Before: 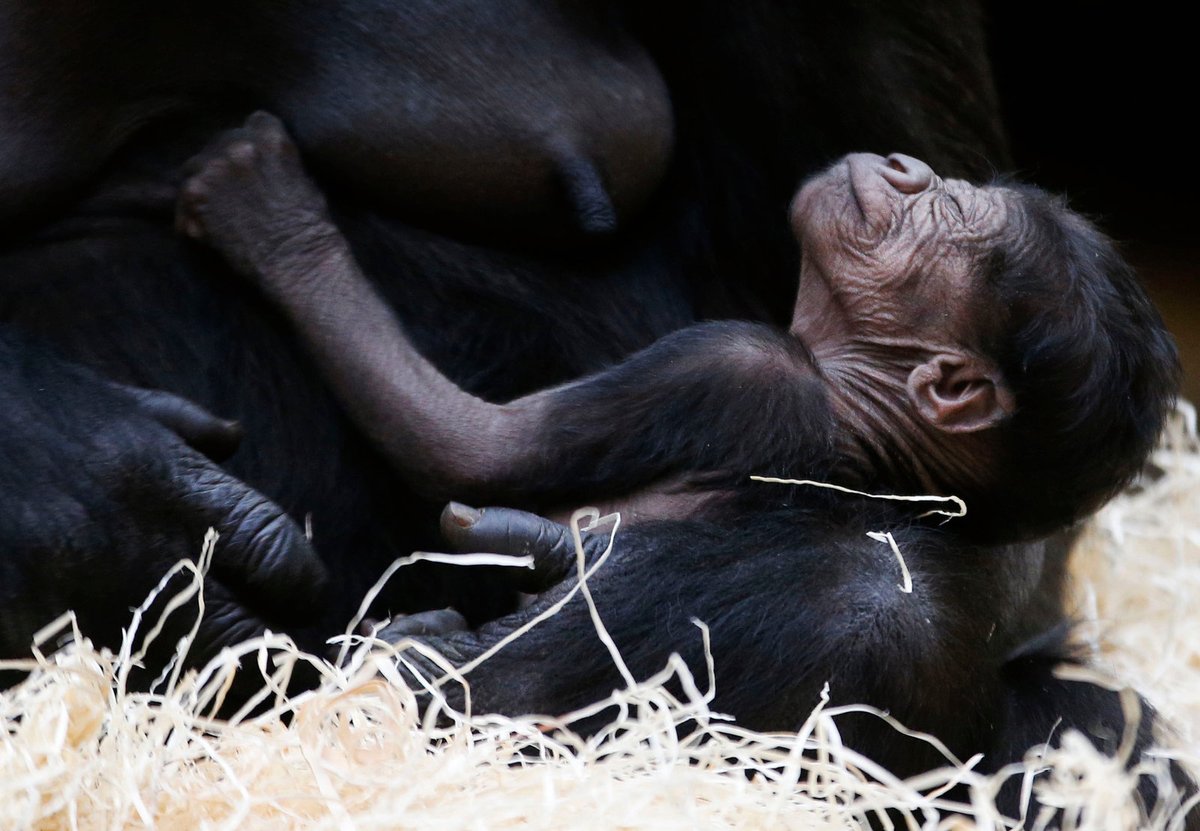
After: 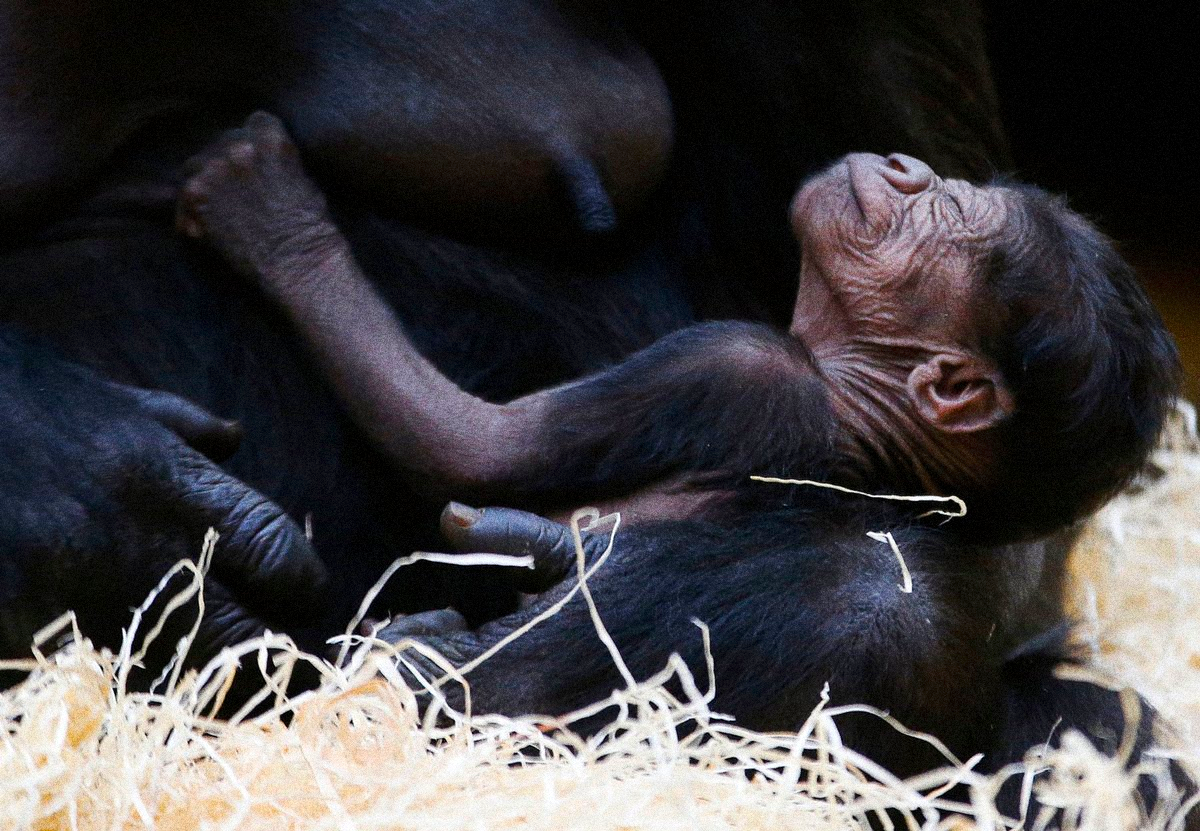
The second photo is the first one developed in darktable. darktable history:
rotate and perspective: automatic cropping off
grain: coarseness 14.49 ISO, strength 48.04%, mid-tones bias 35%
color balance rgb: linear chroma grading › global chroma 15%, perceptual saturation grading › global saturation 30%
